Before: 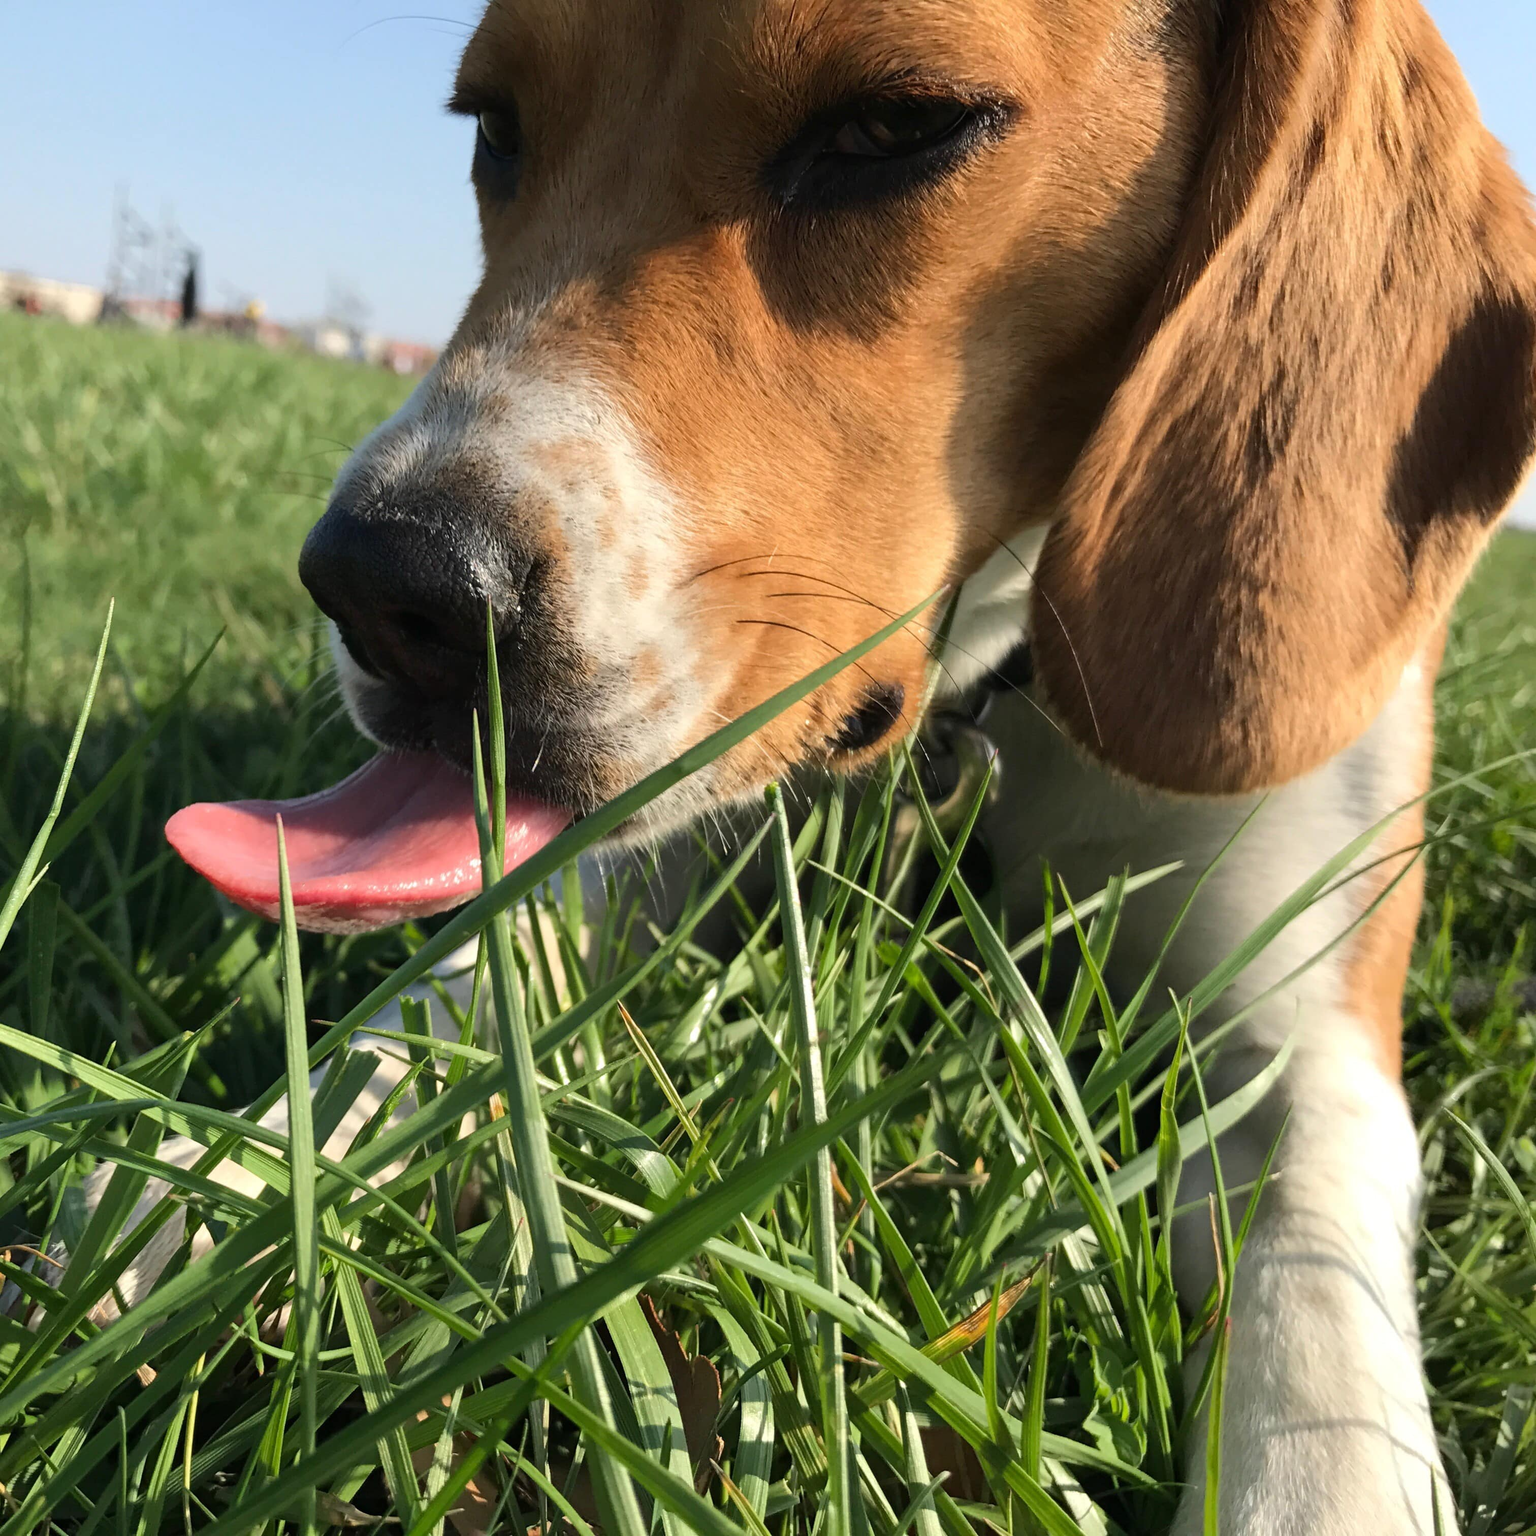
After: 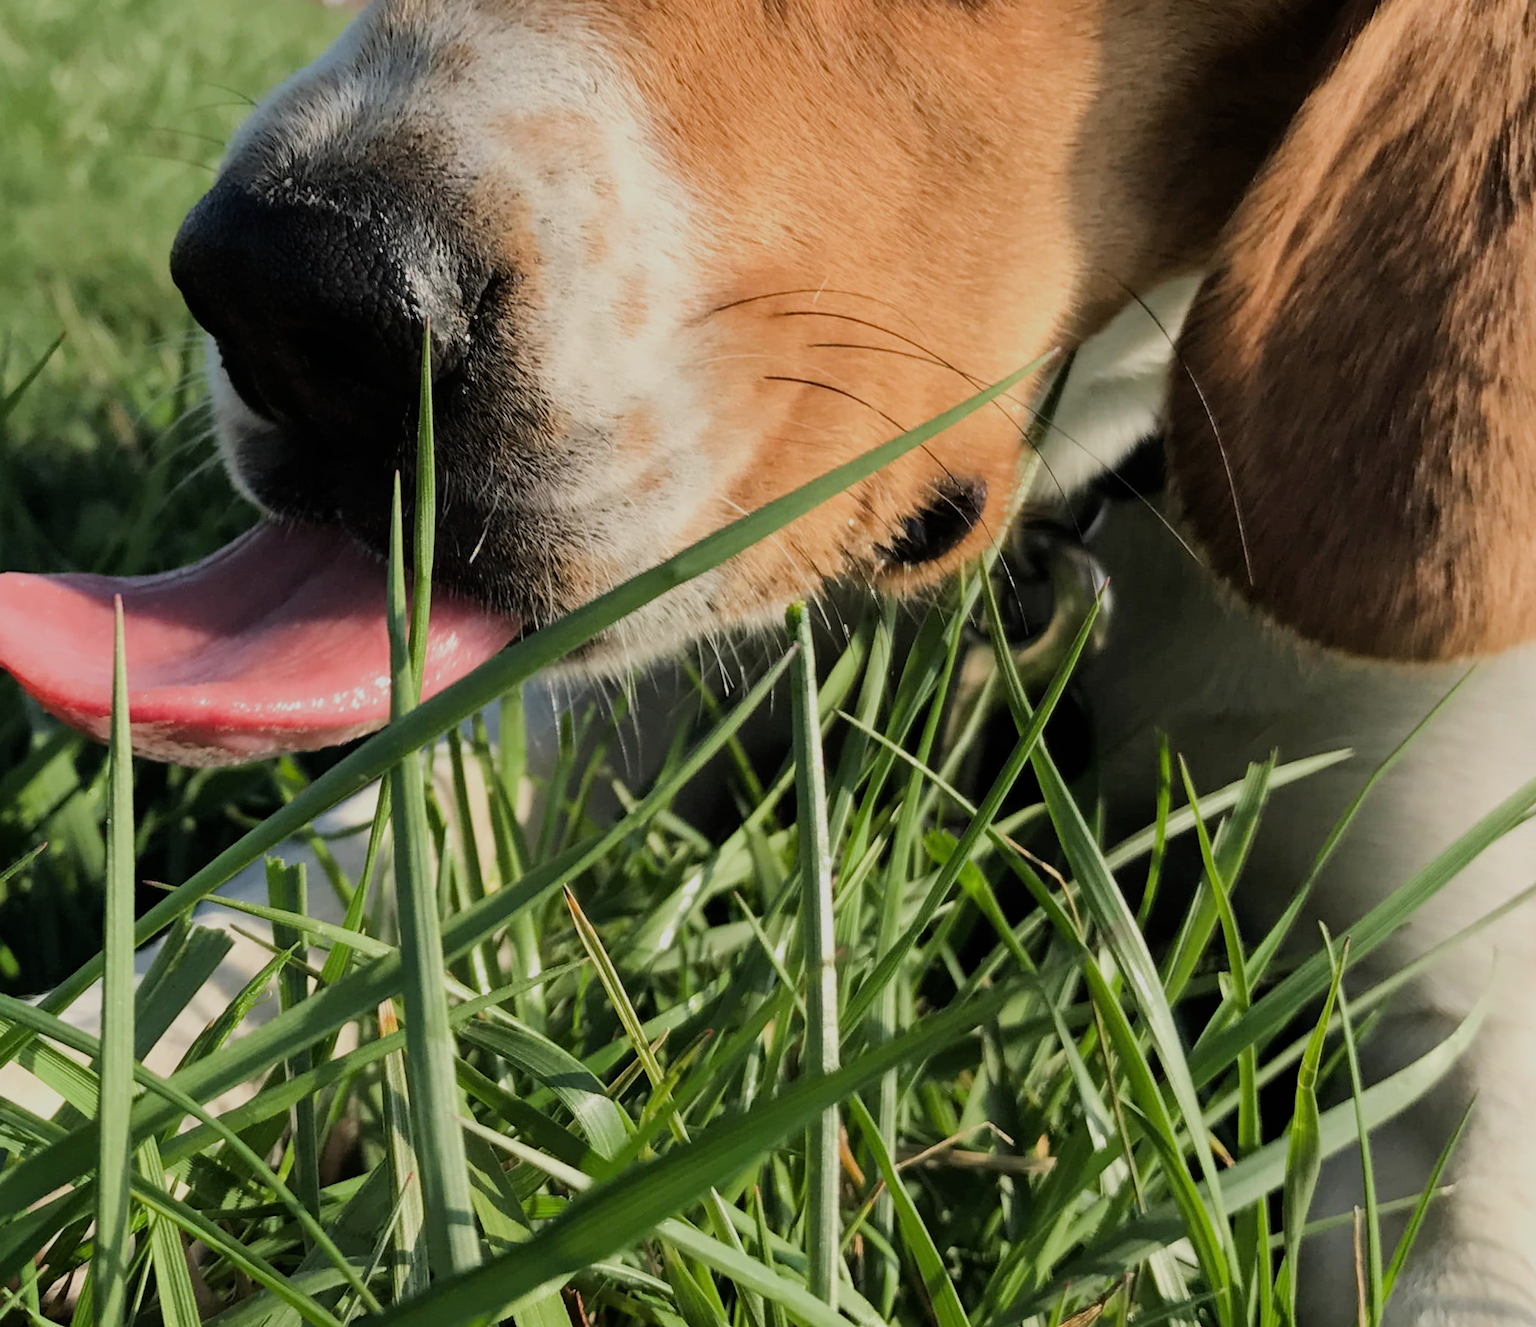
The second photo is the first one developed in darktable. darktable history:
crop and rotate: angle -4.14°, left 9.806%, top 20.54%, right 12.259%, bottom 12.091%
filmic rgb: black relative exposure -7.65 EV, white relative exposure 4.56 EV, hardness 3.61
